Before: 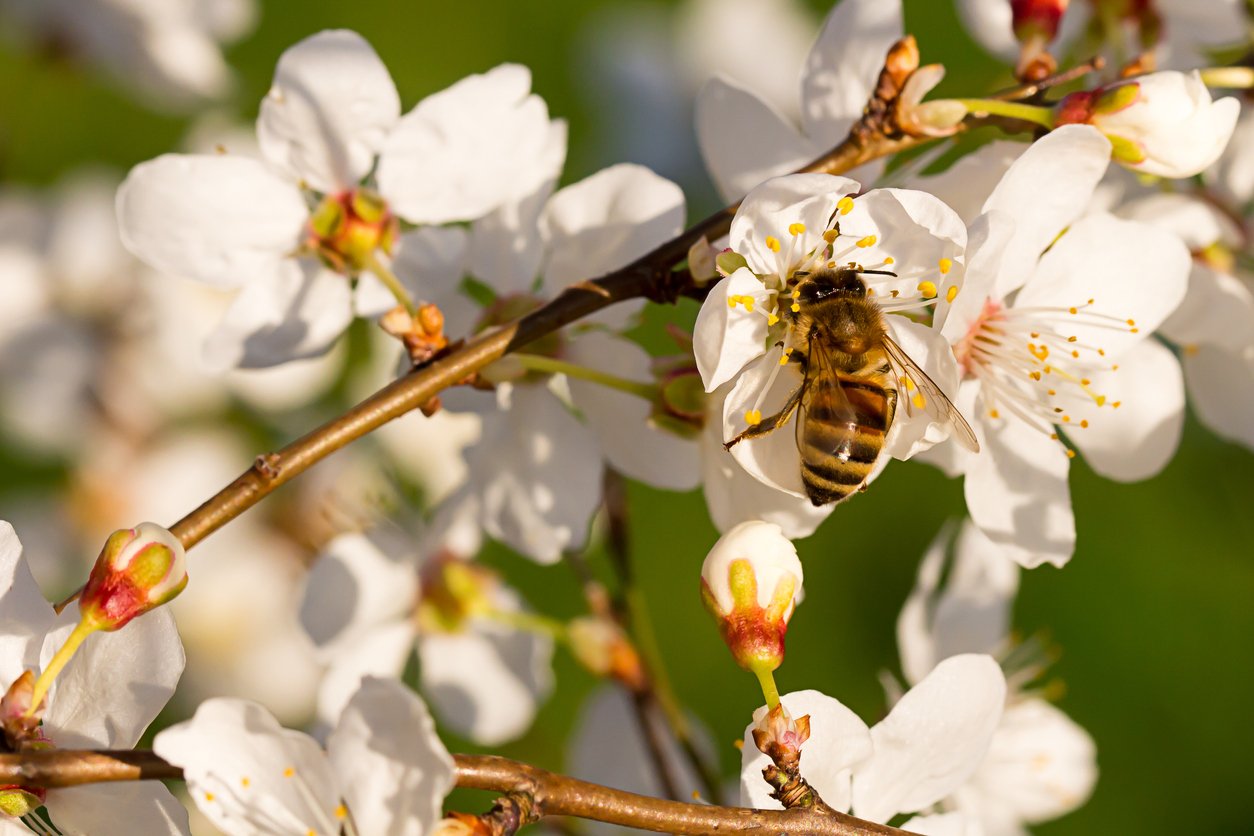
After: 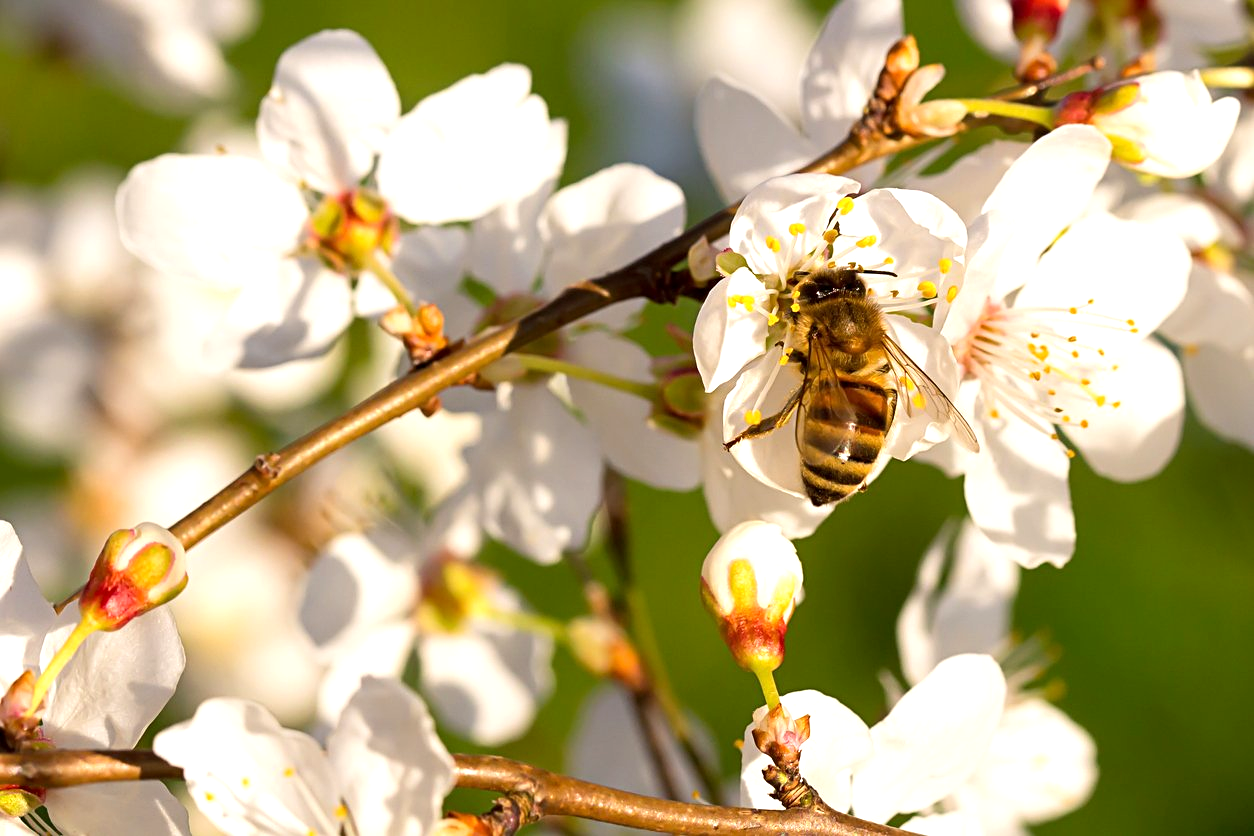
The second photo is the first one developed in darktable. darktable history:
sharpen: amount 0.21
exposure: black level correction 0.001, exposure 0.5 EV, compensate highlight preservation false
